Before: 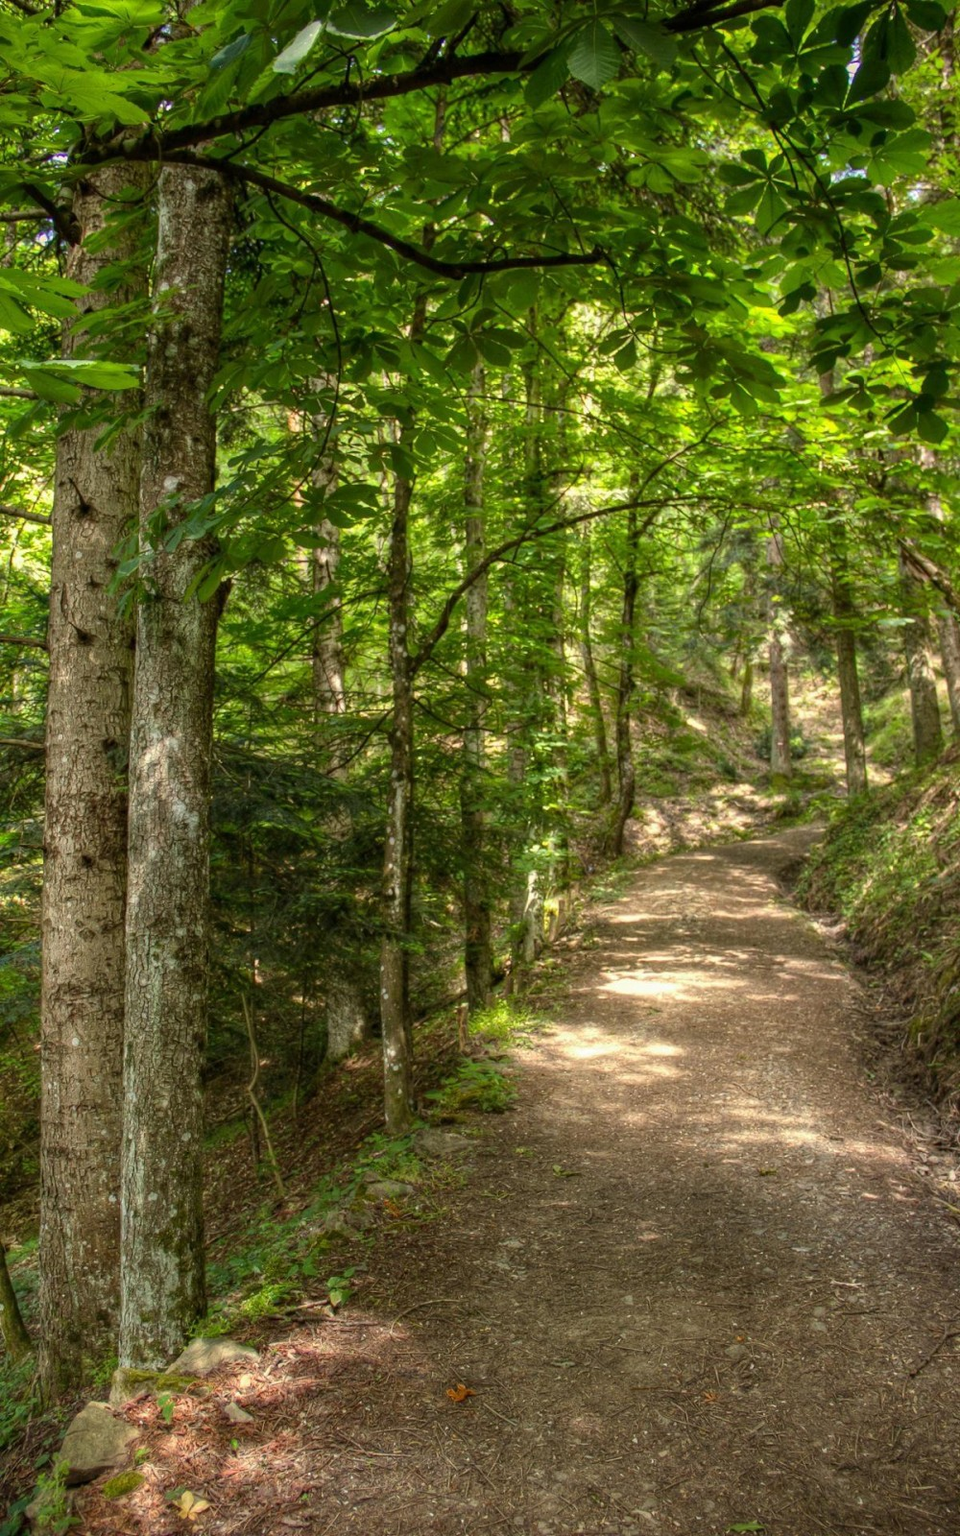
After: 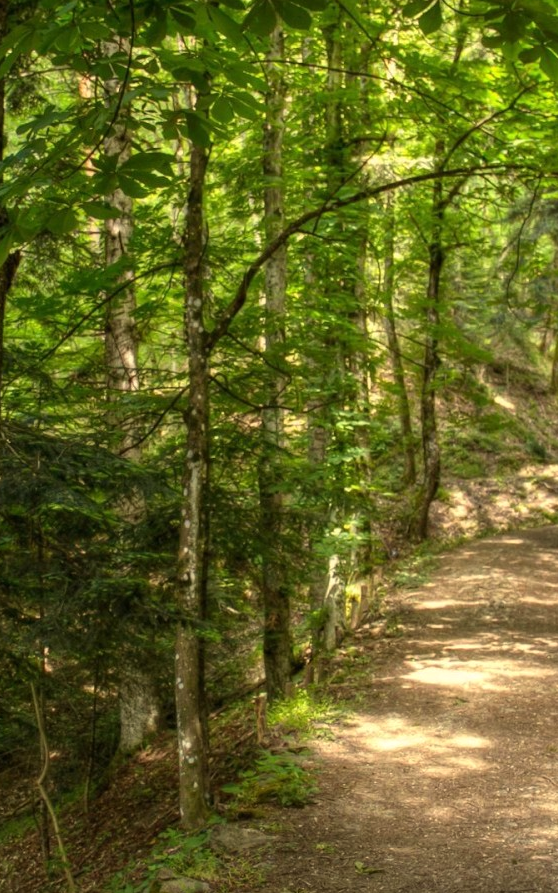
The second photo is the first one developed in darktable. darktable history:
white balance: red 1.029, blue 0.92
tone equalizer: on, module defaults
rotate and perspective: automatic cropping off
crop and rotate: left 22.13%, top 22.054%, right 22.026%, bottom 22.102%
